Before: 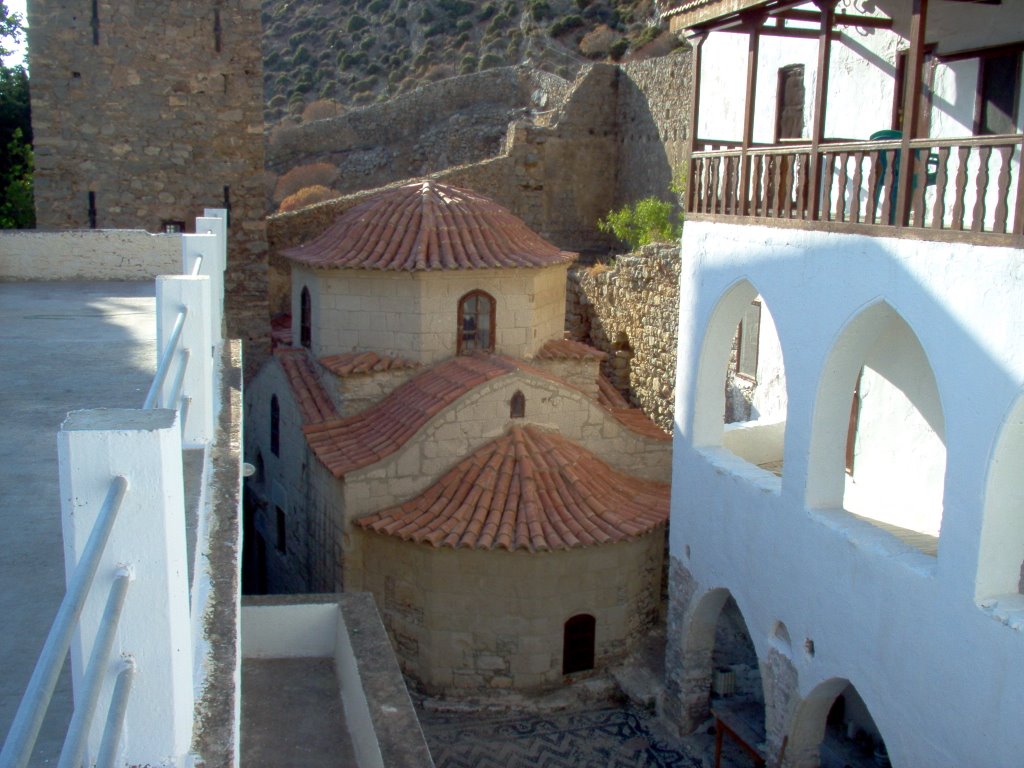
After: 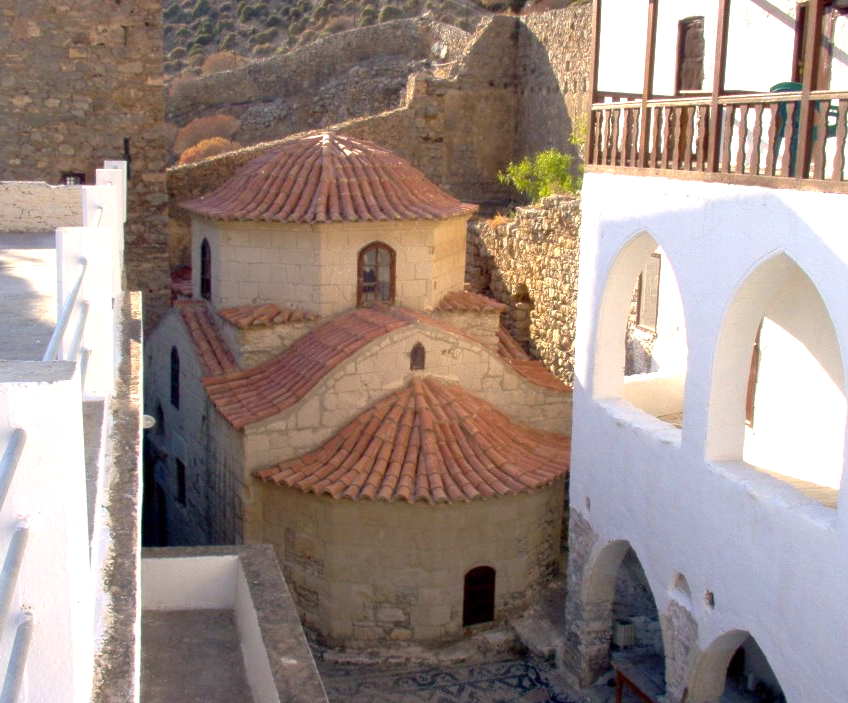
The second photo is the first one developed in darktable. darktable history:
color correction: highlights a* 11.96, highlights b* 11.58
crop: left 9.807%, top 6.259%, right 7.334%, bottom 2.177%
exposure: exposure 0.722 EV, compensate highlight preservation false
